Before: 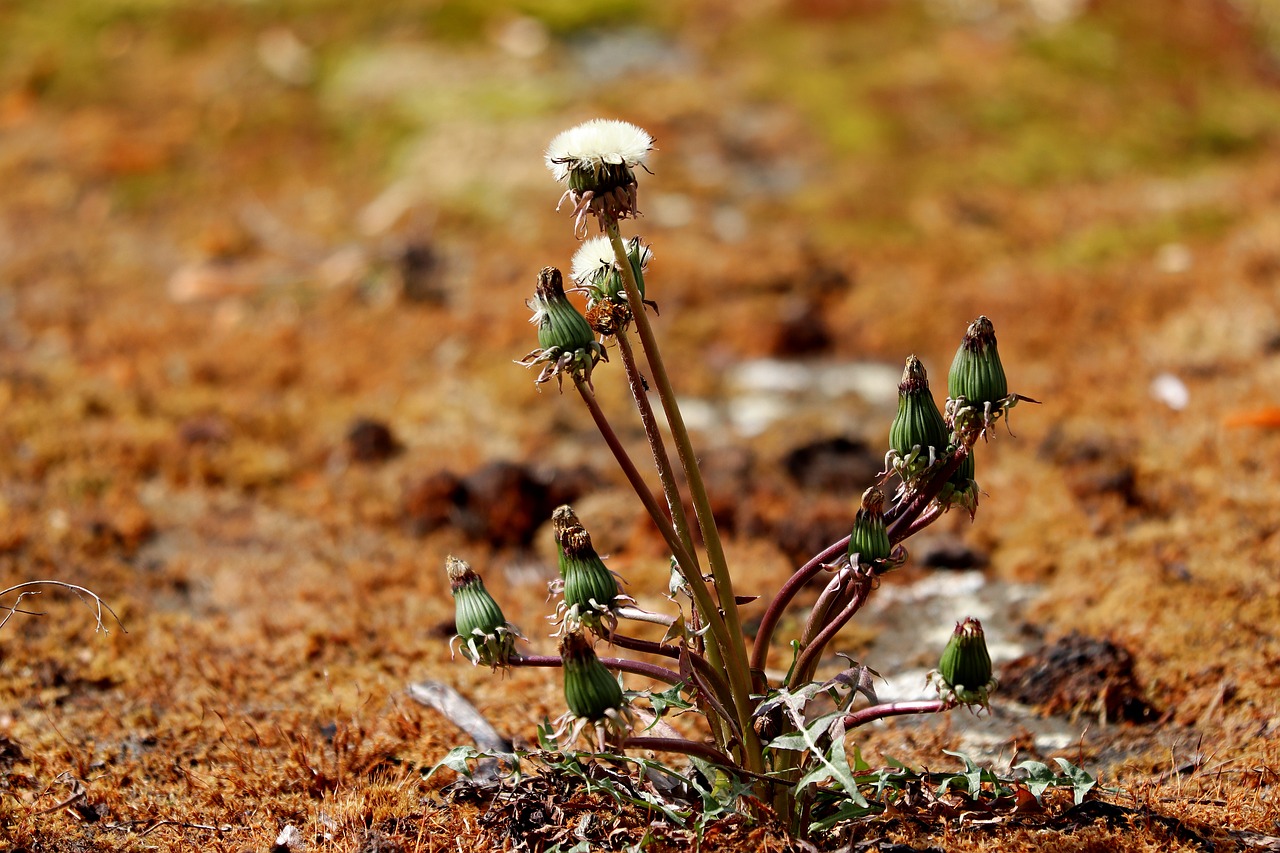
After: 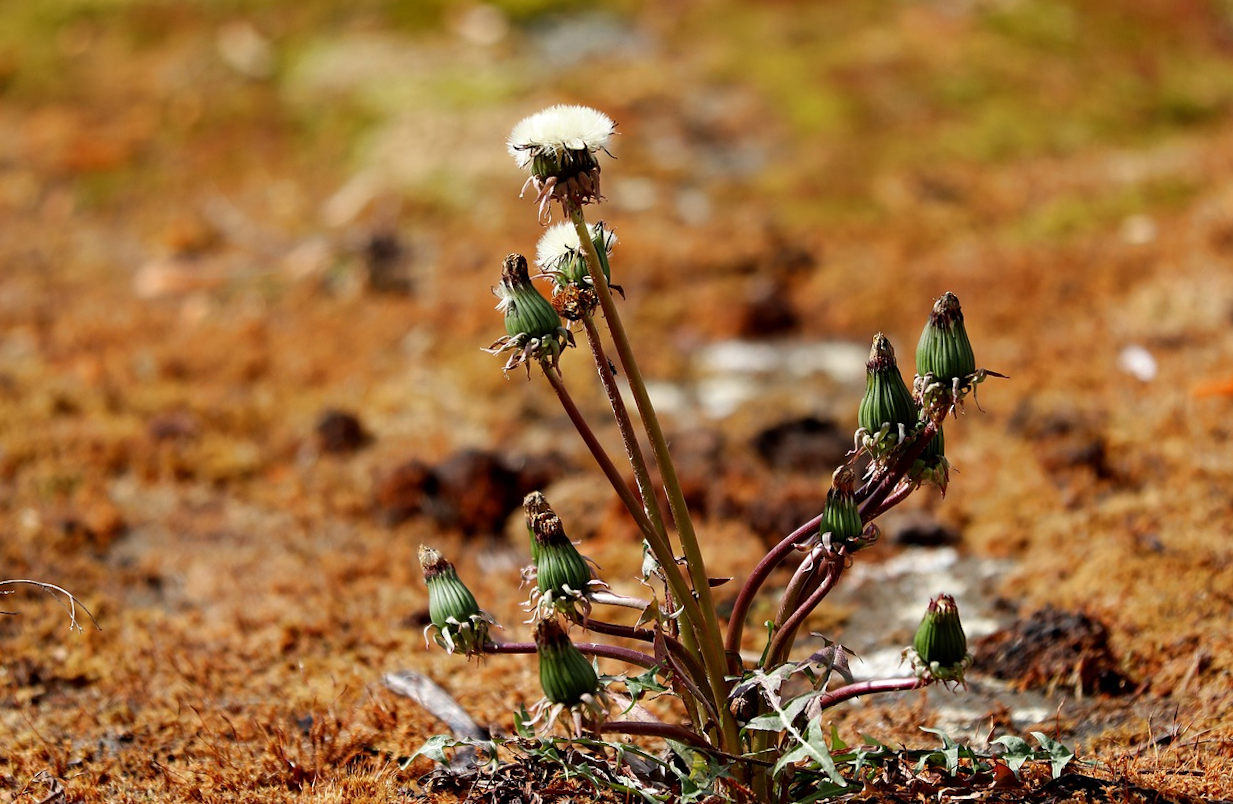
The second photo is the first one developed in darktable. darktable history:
crop: left 1.743%, right 0.268%, bottom 2.011%
rotate and perspective: rotation -1.42°, crop left 0.016, crop right 0.984, crop top 0.035, crop bottom 0.965
